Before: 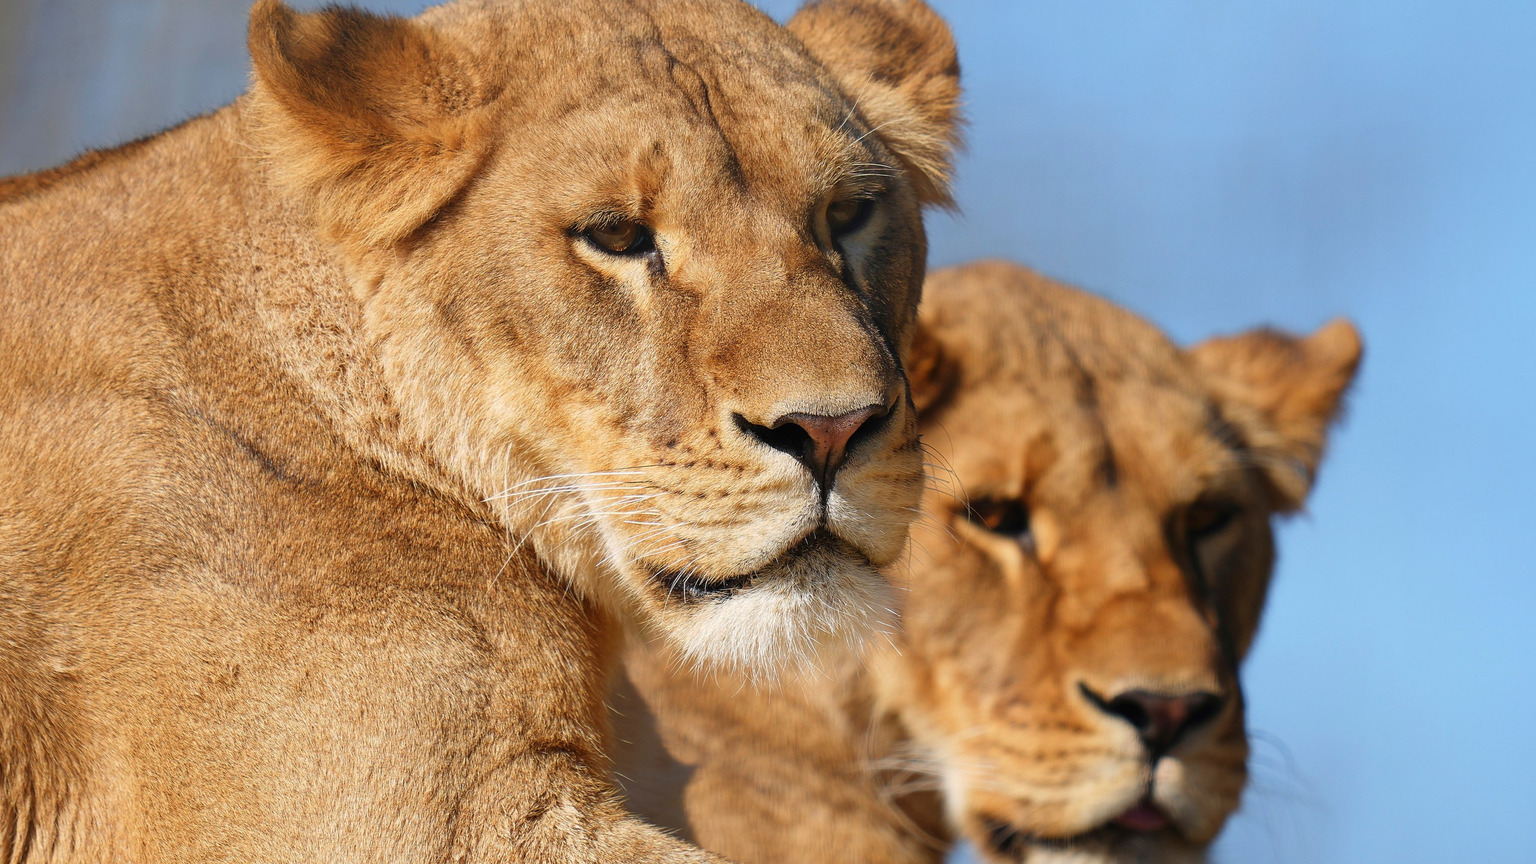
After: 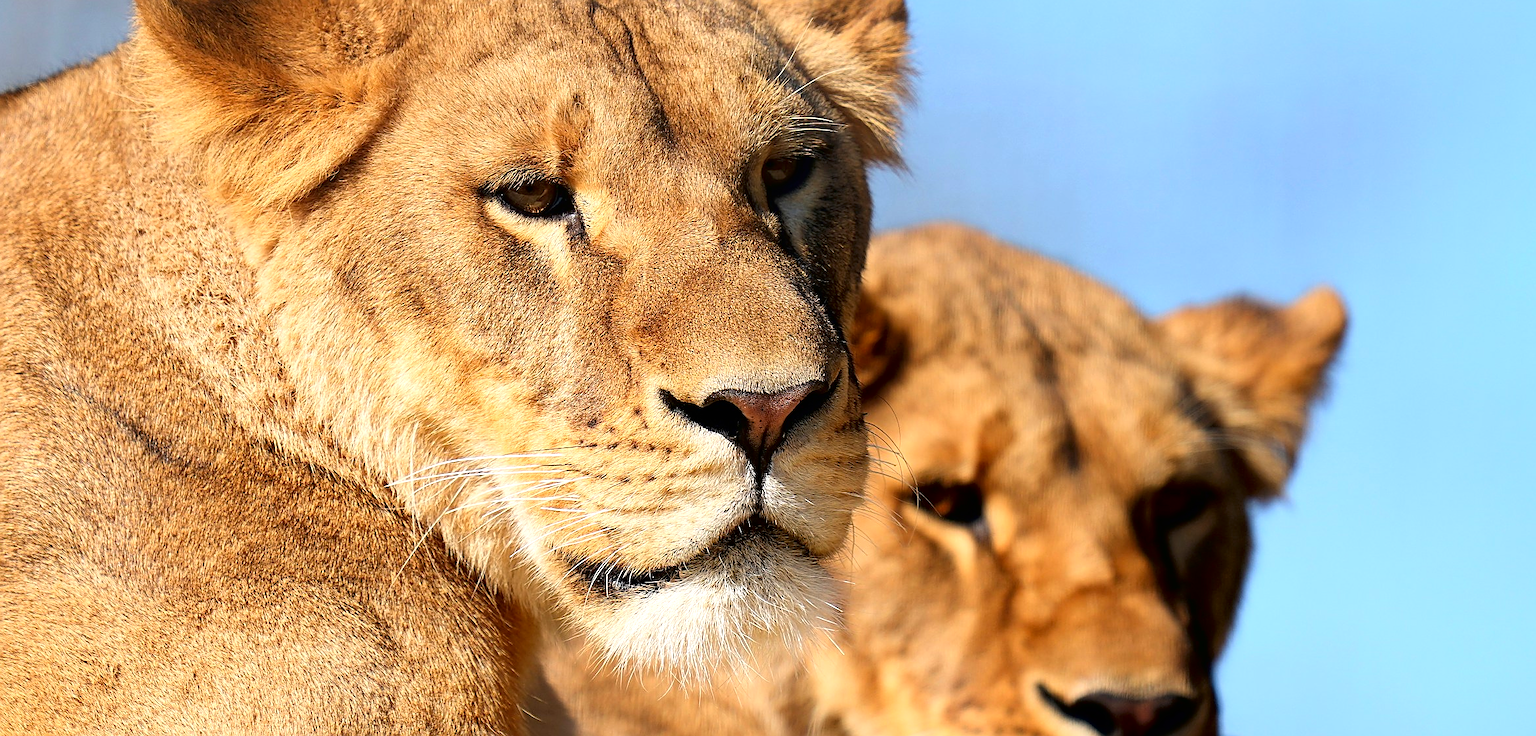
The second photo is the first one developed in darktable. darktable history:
tone equalizer: -8 EV -0.382 EV, -7 EV -0.372 EV, -6 EV -0.364 EV, -5 EV -0.206 EV, -3 EV 0.223 EV, -2 EV 0.306 EV, -1 EV 0.397 EV, +0 EV 0.39 EV
sharpen: on, module defaults
tone curve: curves: ch0 [(0, 0) (0.118, 0.034) (0.182, 0.124) (0.265, 0.214) (0.504, 0.508) (0.783, 0.825) (1, 1)], color space Lab, independent channels, preserve colors none
contrast brightness saturation: saturation 0.121
crop: left 8.437%, top 6.549%, bottom 15.341%
